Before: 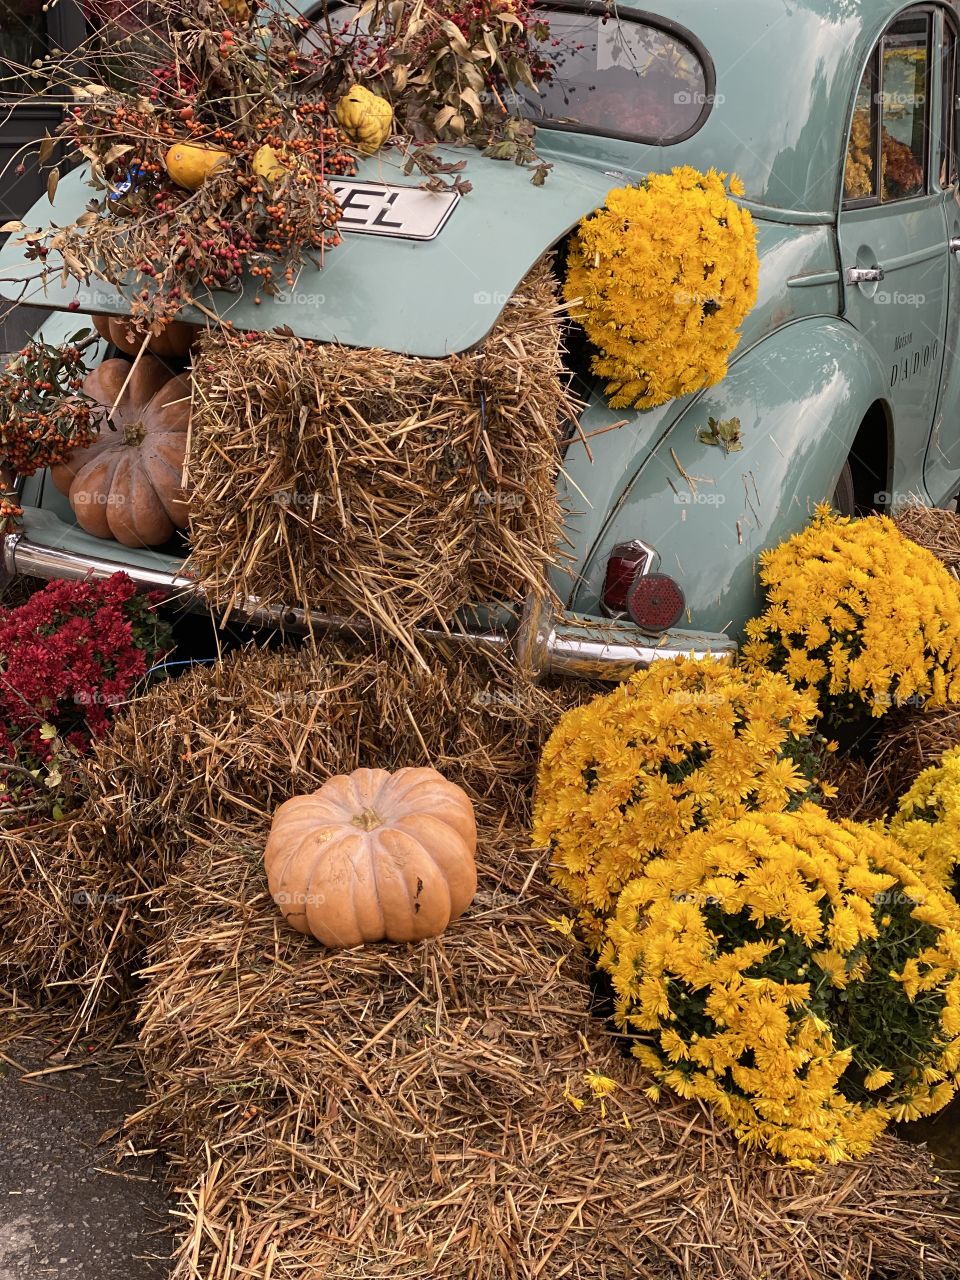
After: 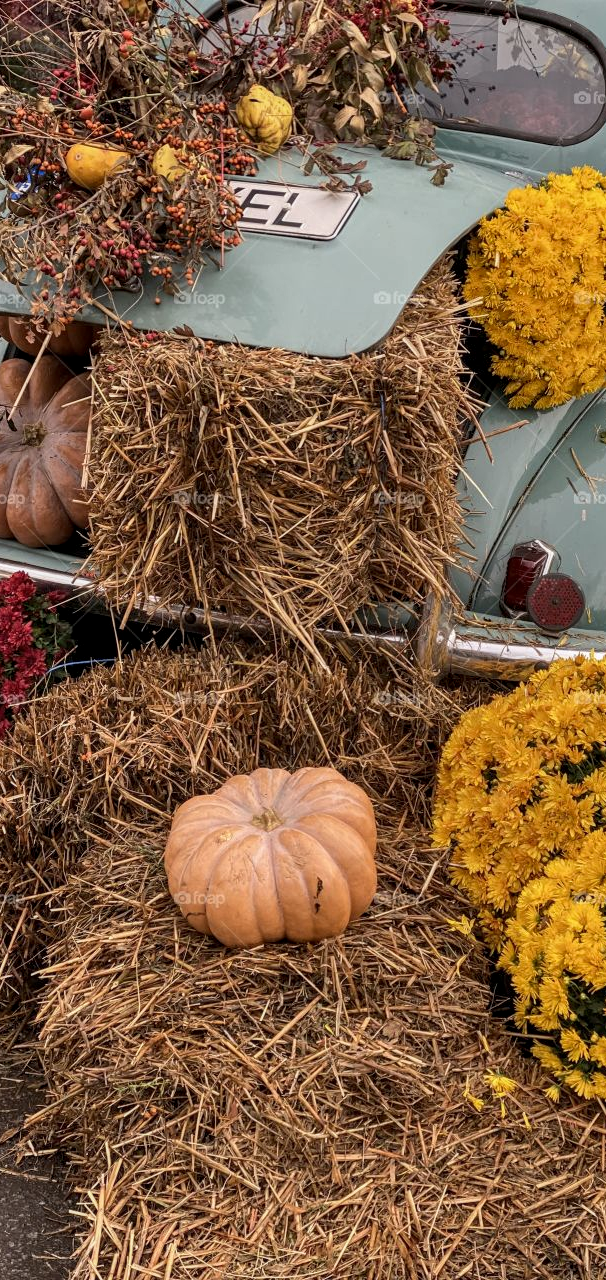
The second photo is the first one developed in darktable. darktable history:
local contrast: on, module defaults
shadows and highlights: white point adjustment -3.8, highlights -63.45, soften with gaussian
crop: left 10.458%, right 26.388%
